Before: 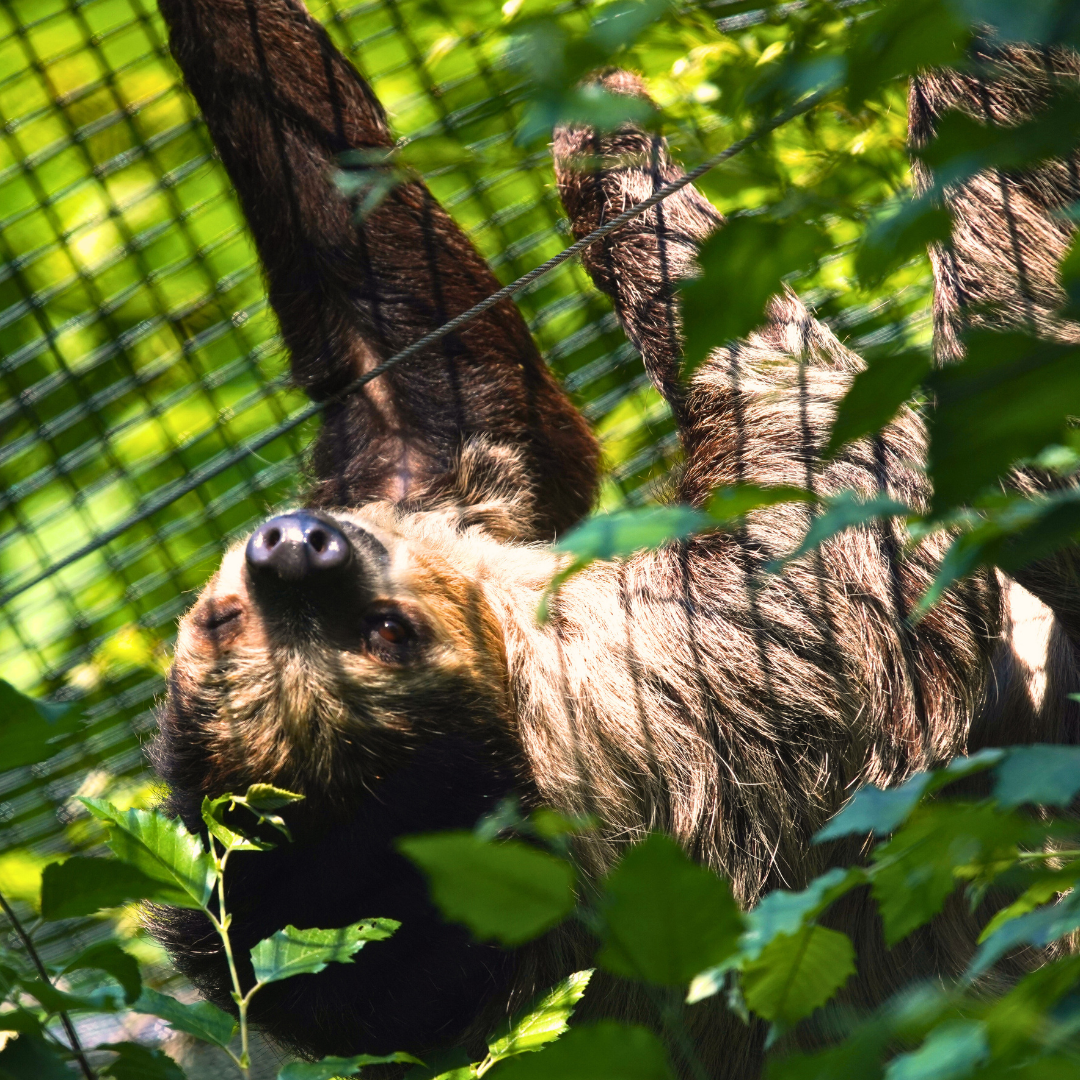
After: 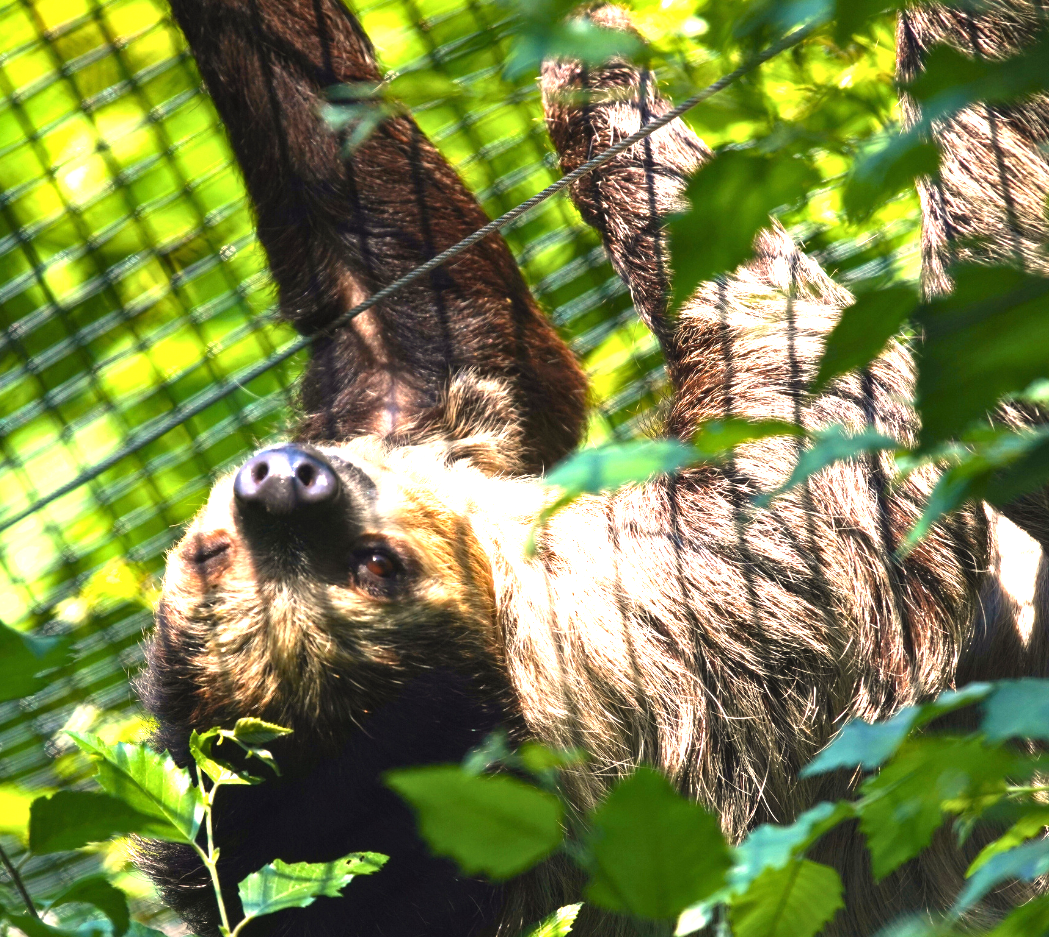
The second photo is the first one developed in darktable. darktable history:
crop: left 1.145%, top 6.132%, right 1.72%, bottom 7.077%
exposure: exposure 0.95 EV, compensate highlight preservation false
